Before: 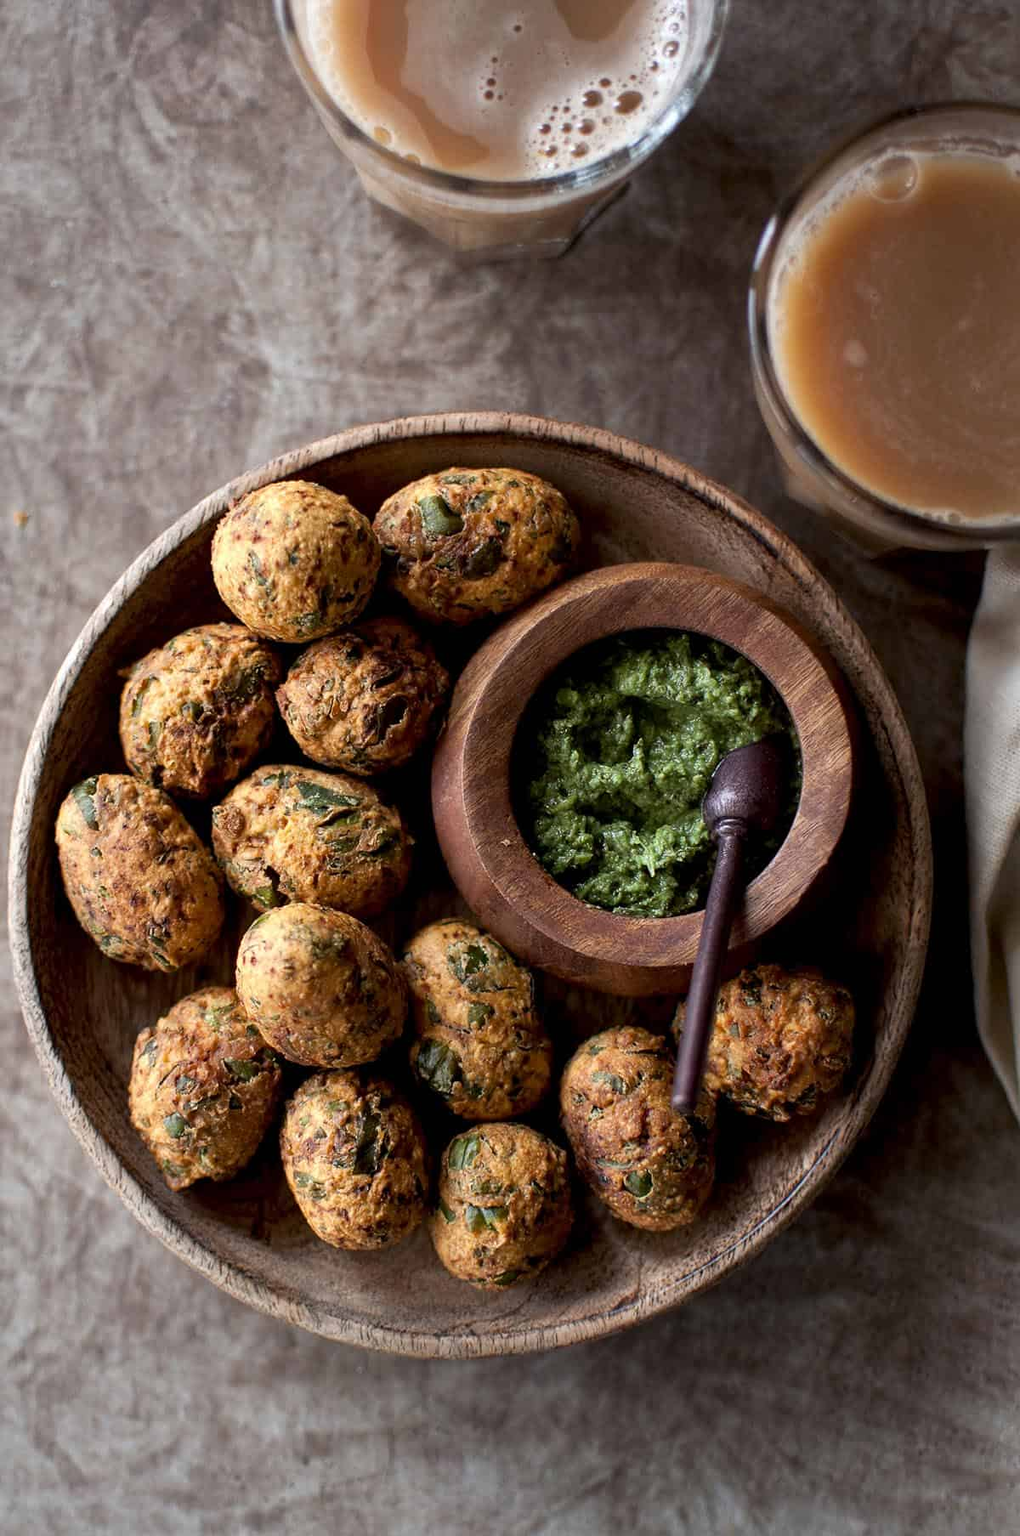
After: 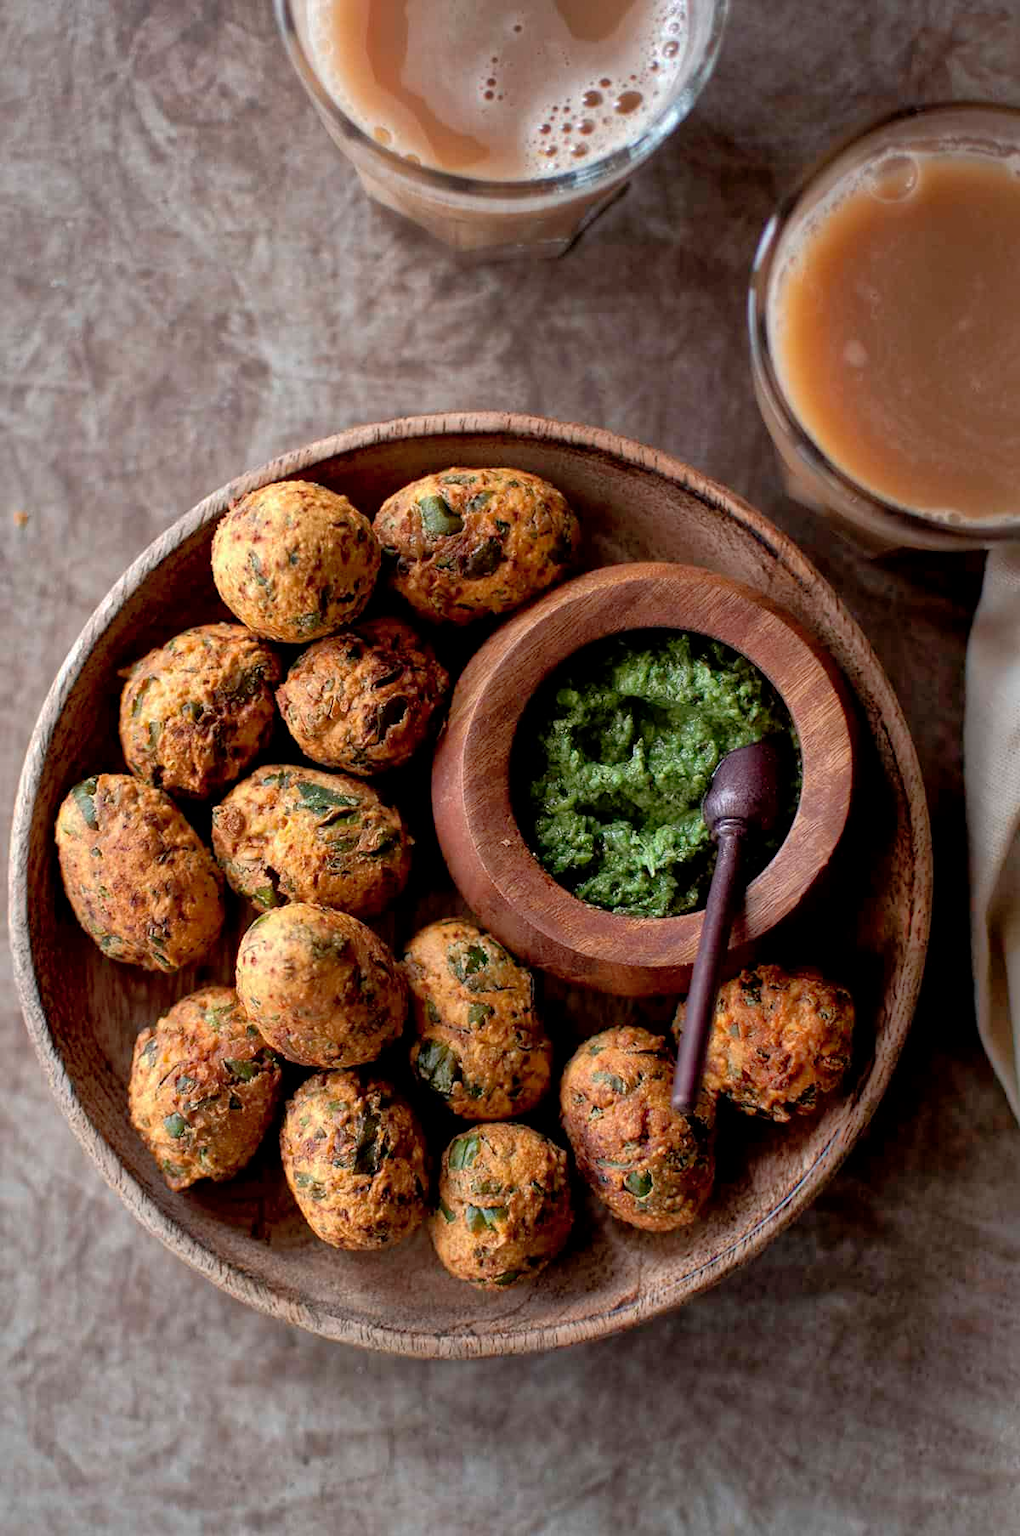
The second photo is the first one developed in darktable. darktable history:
shadows and highlights: on, module defaults
contrast brightness saturation: contrast 0.048
